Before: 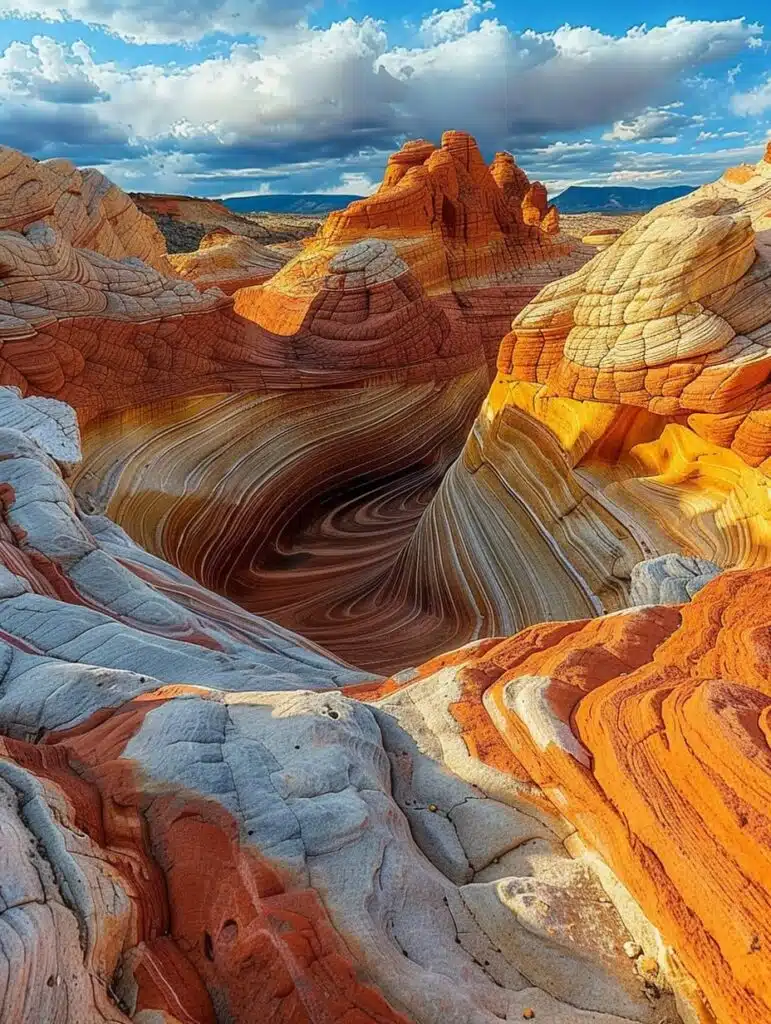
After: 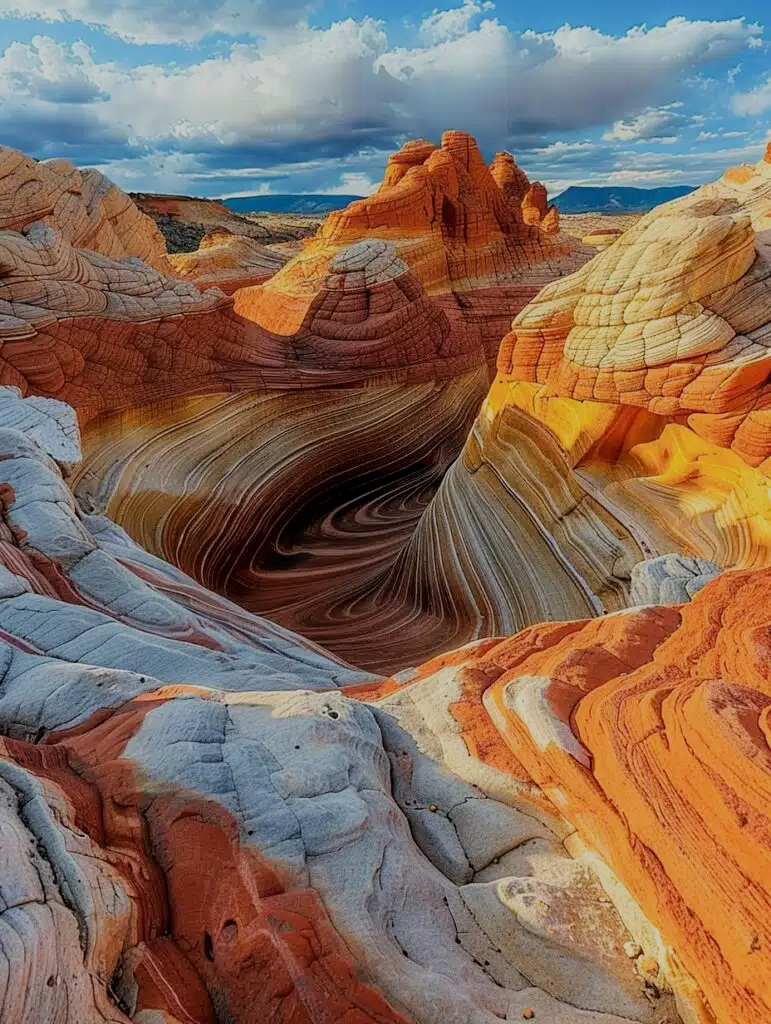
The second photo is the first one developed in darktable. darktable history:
white balance: red 1, blue 1
filmic rgb: black relative exposure -7.32 EV, white relative exposure 5.09 EV, hardness 3.2
